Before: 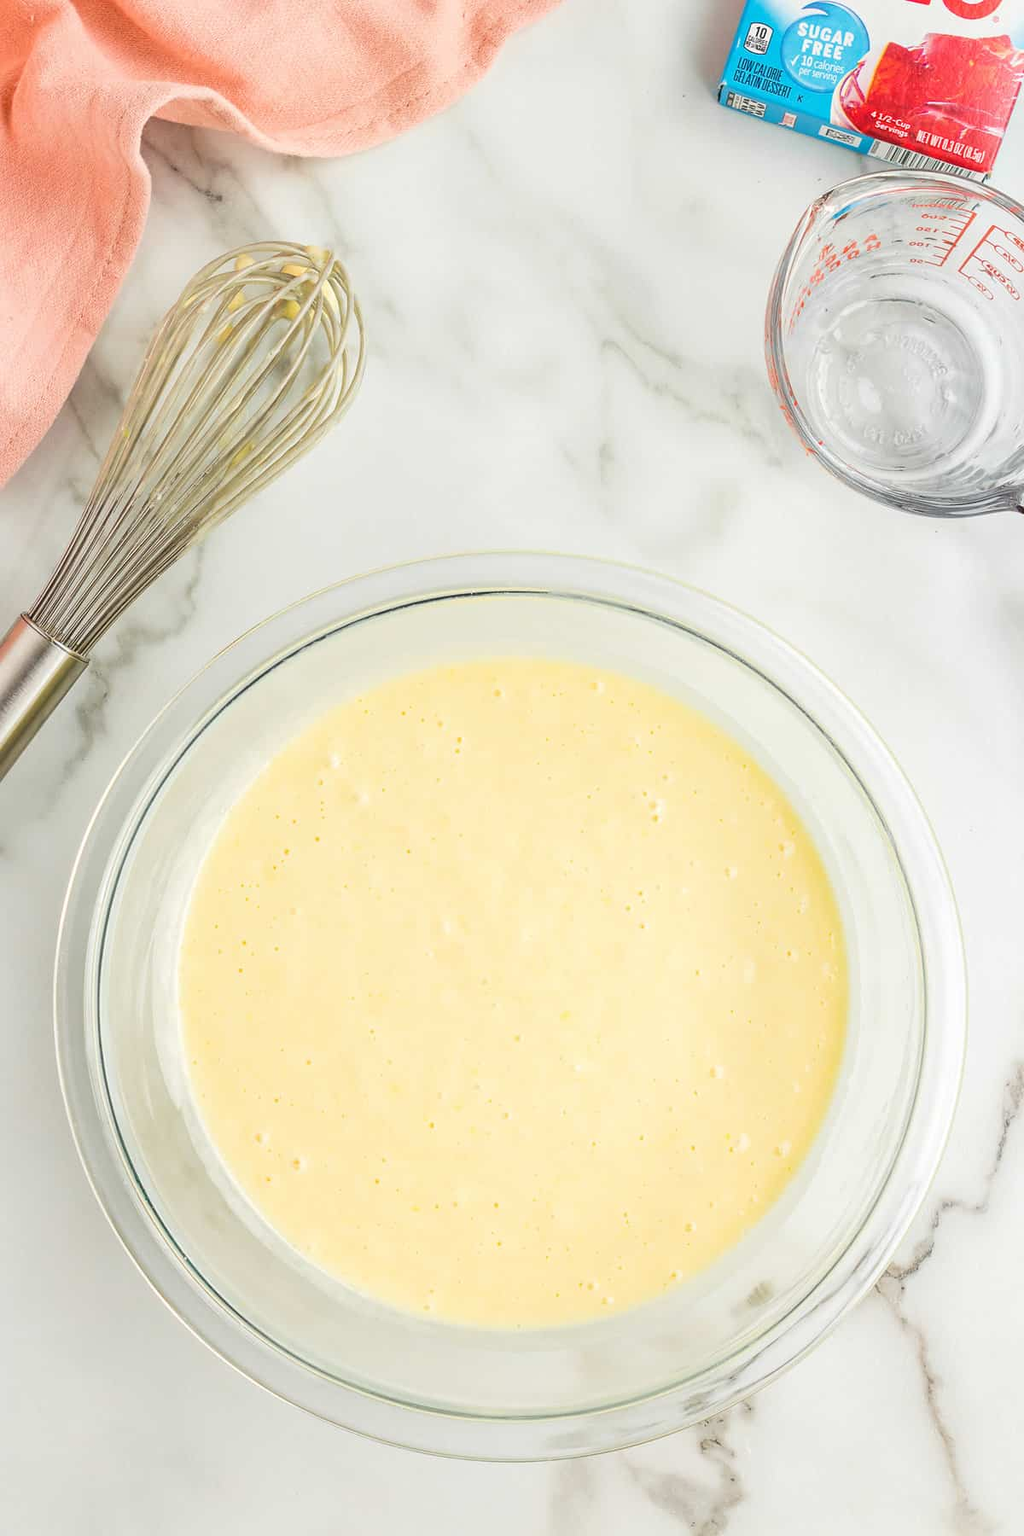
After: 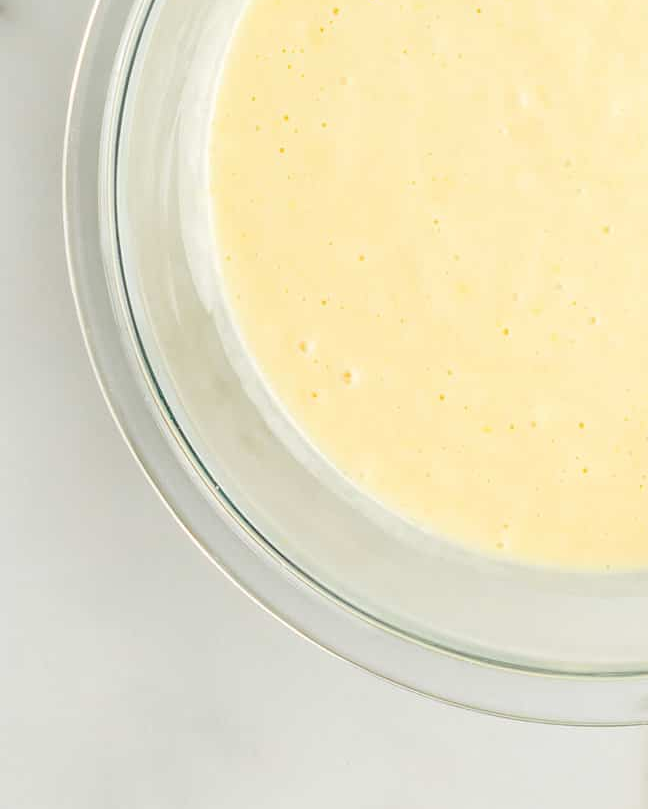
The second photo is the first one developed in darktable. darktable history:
crop and rotate: top 54.866%, right 45.923%, bottom 0.134%
